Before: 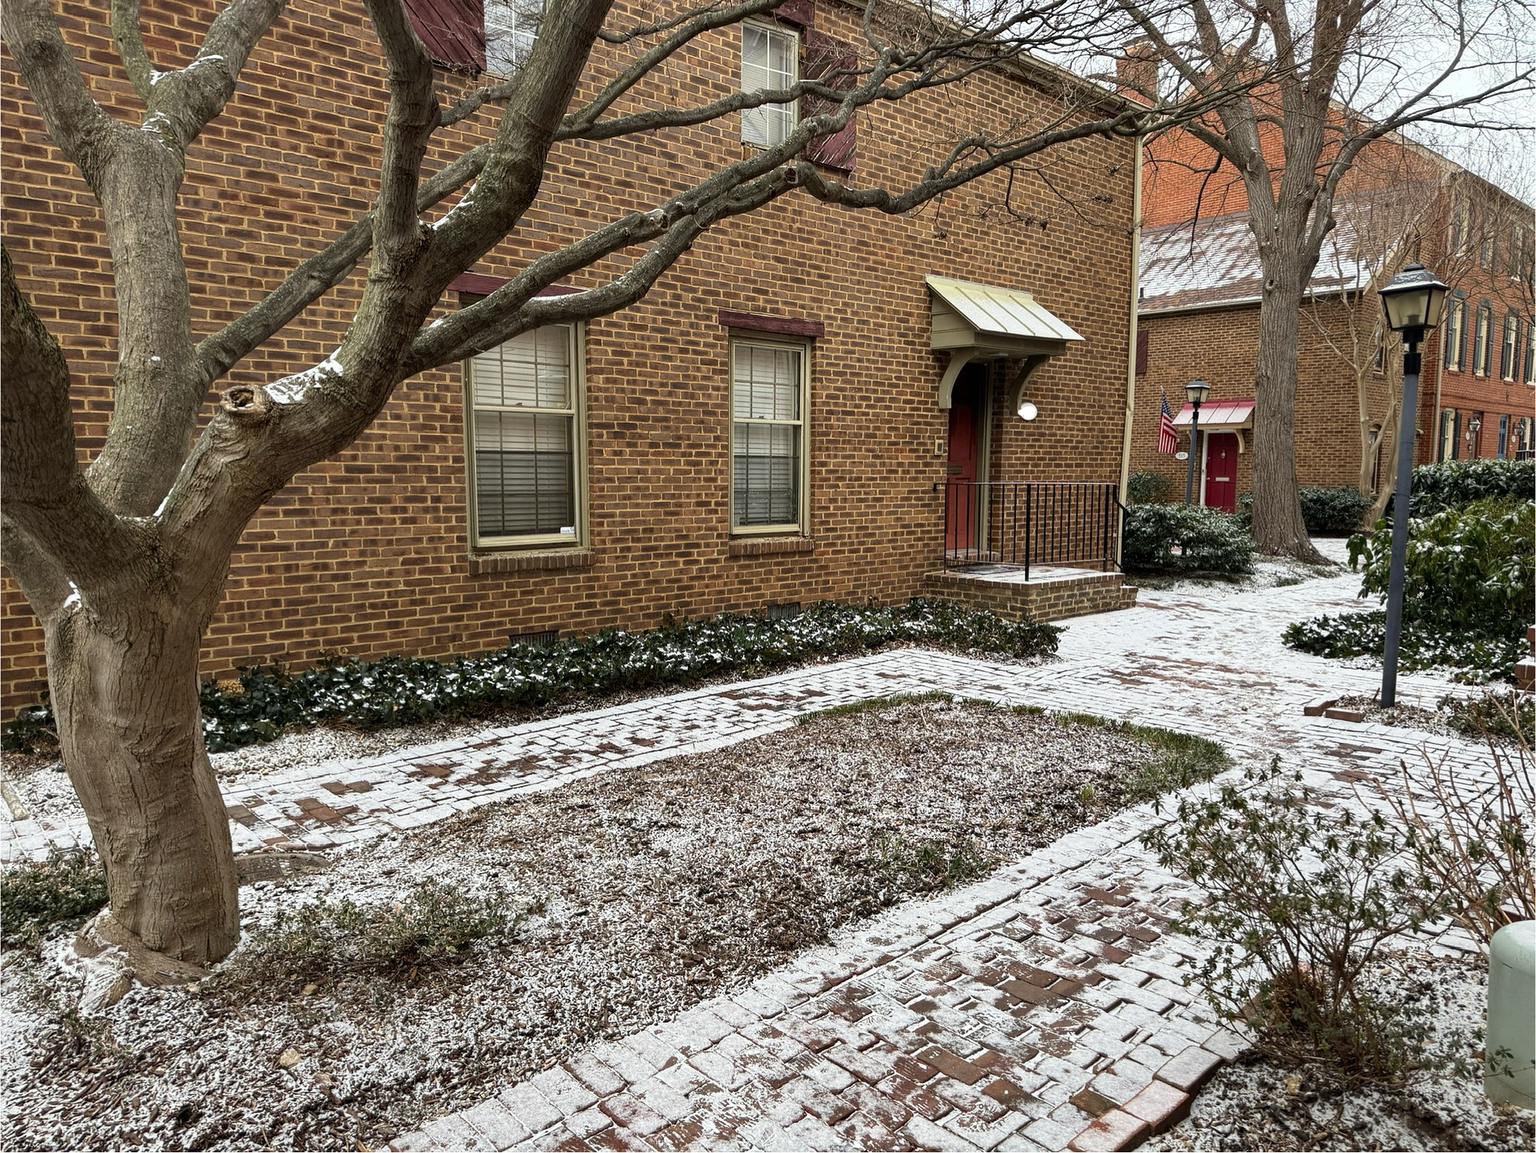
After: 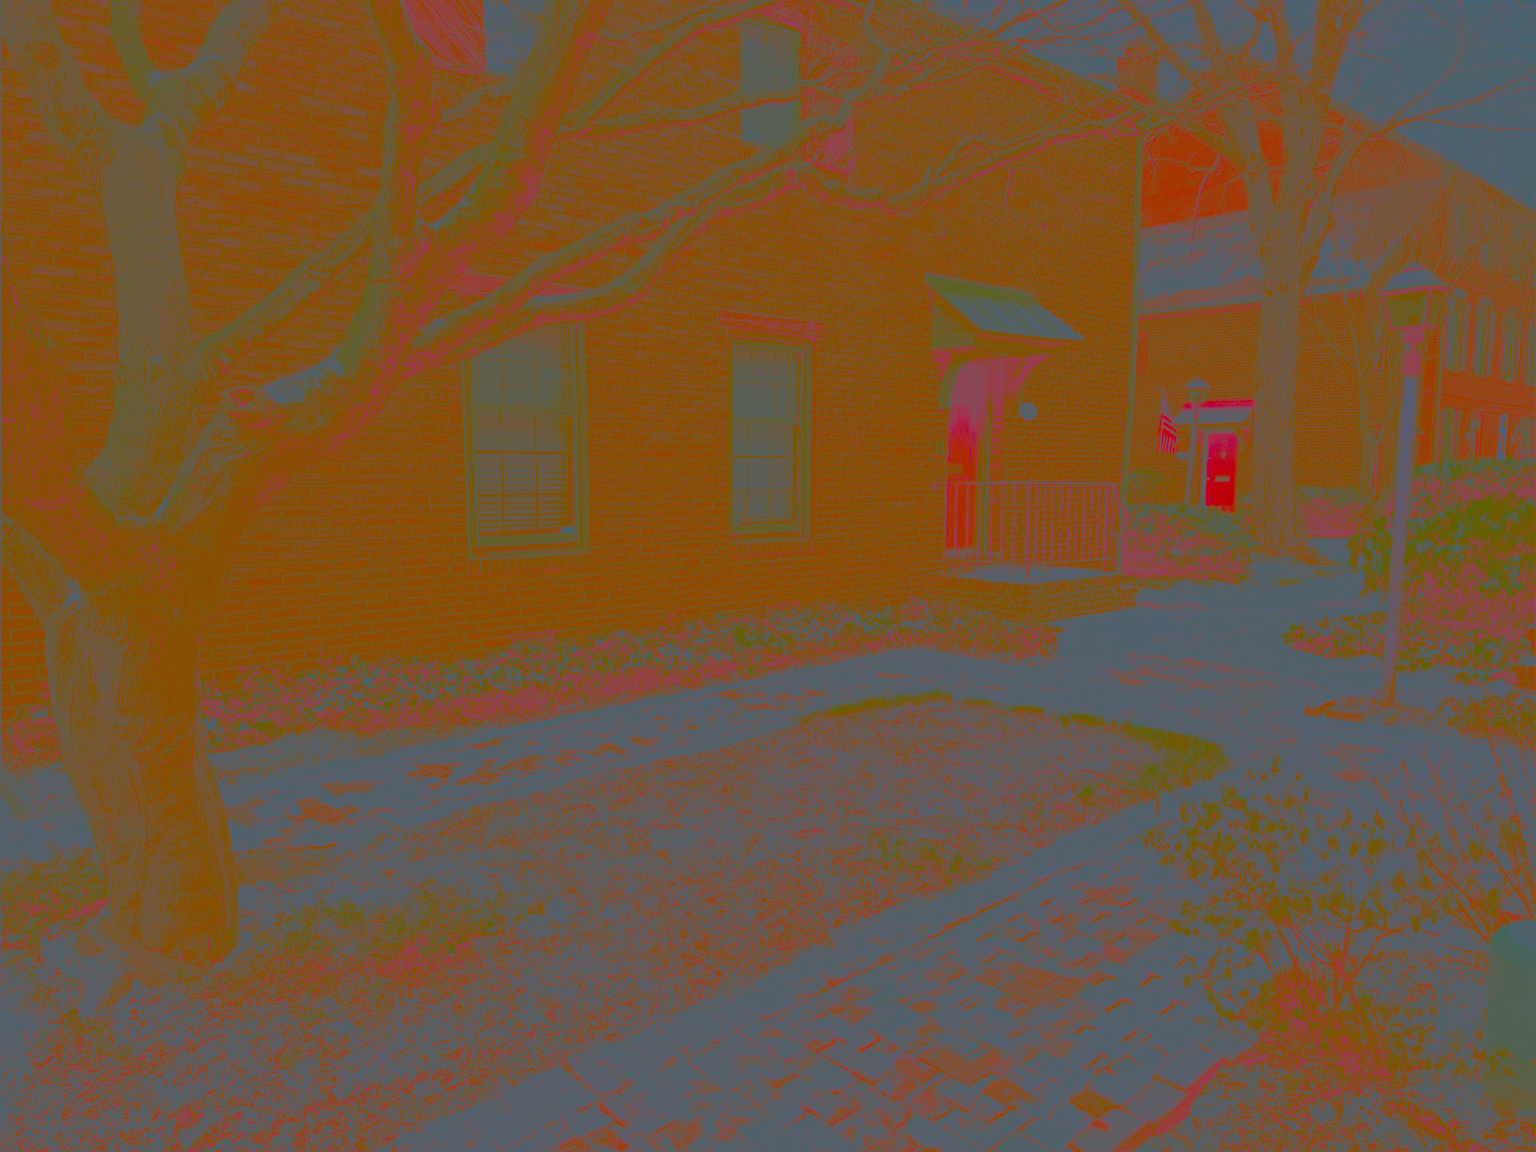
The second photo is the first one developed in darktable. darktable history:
contrast brightness saturation: contrast -0.99, brightness -0.17, saturation 0.75
color balance: lift [1, 1.015, 1.004, 0.985], gamma [1, 0.958, 0.971, 1.042], gain [1, 0.956, 0.977, 1.044]
